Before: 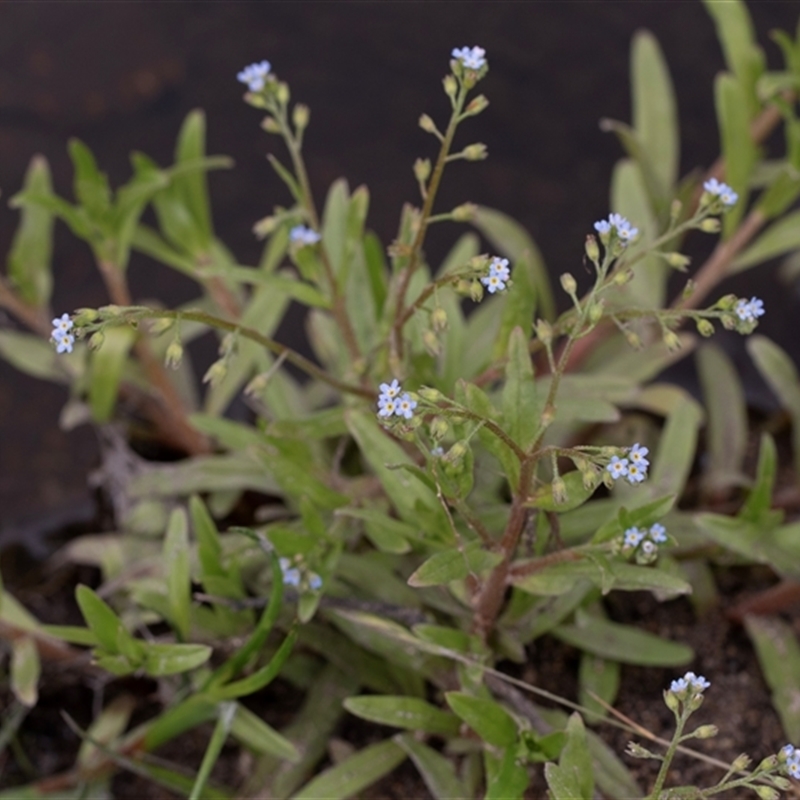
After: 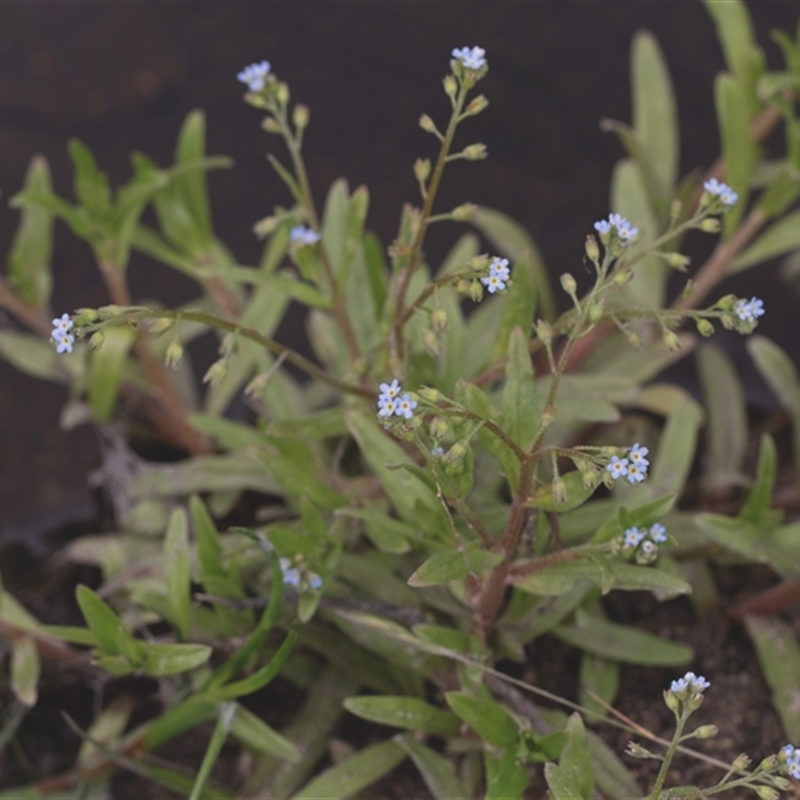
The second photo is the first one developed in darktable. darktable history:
exposure: black level correction -0.015, exposure -0.137 EV, compensate highlight preservation false
